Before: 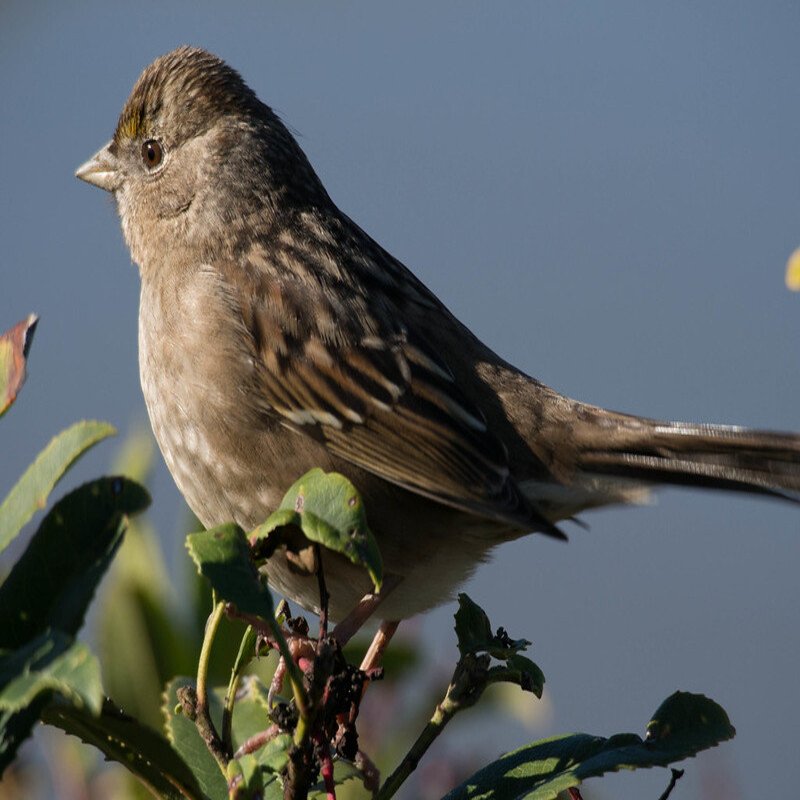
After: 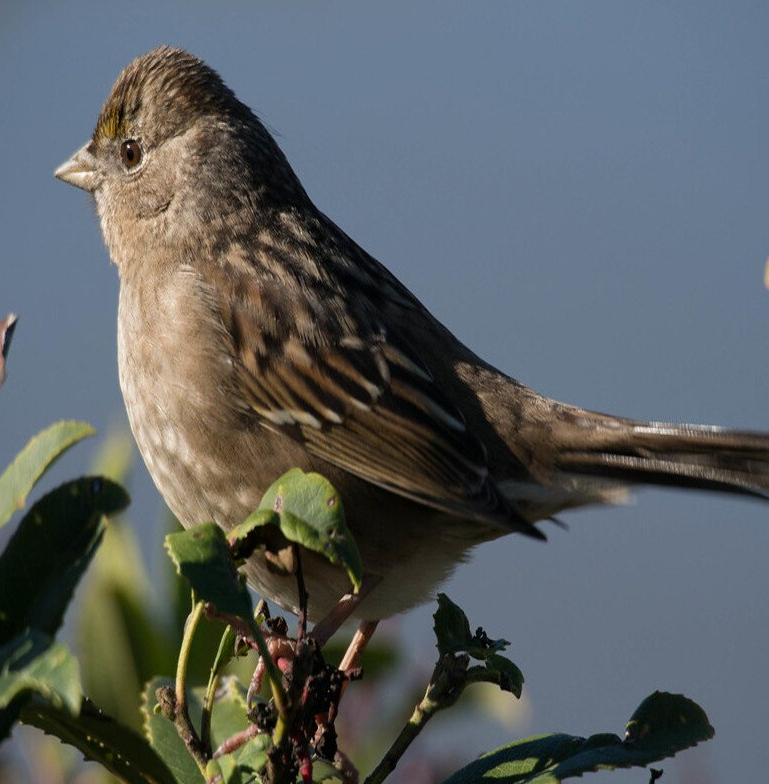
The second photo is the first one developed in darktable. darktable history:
crop and rotate: left 2.65%, right 1.223%, bottom 1.98%
